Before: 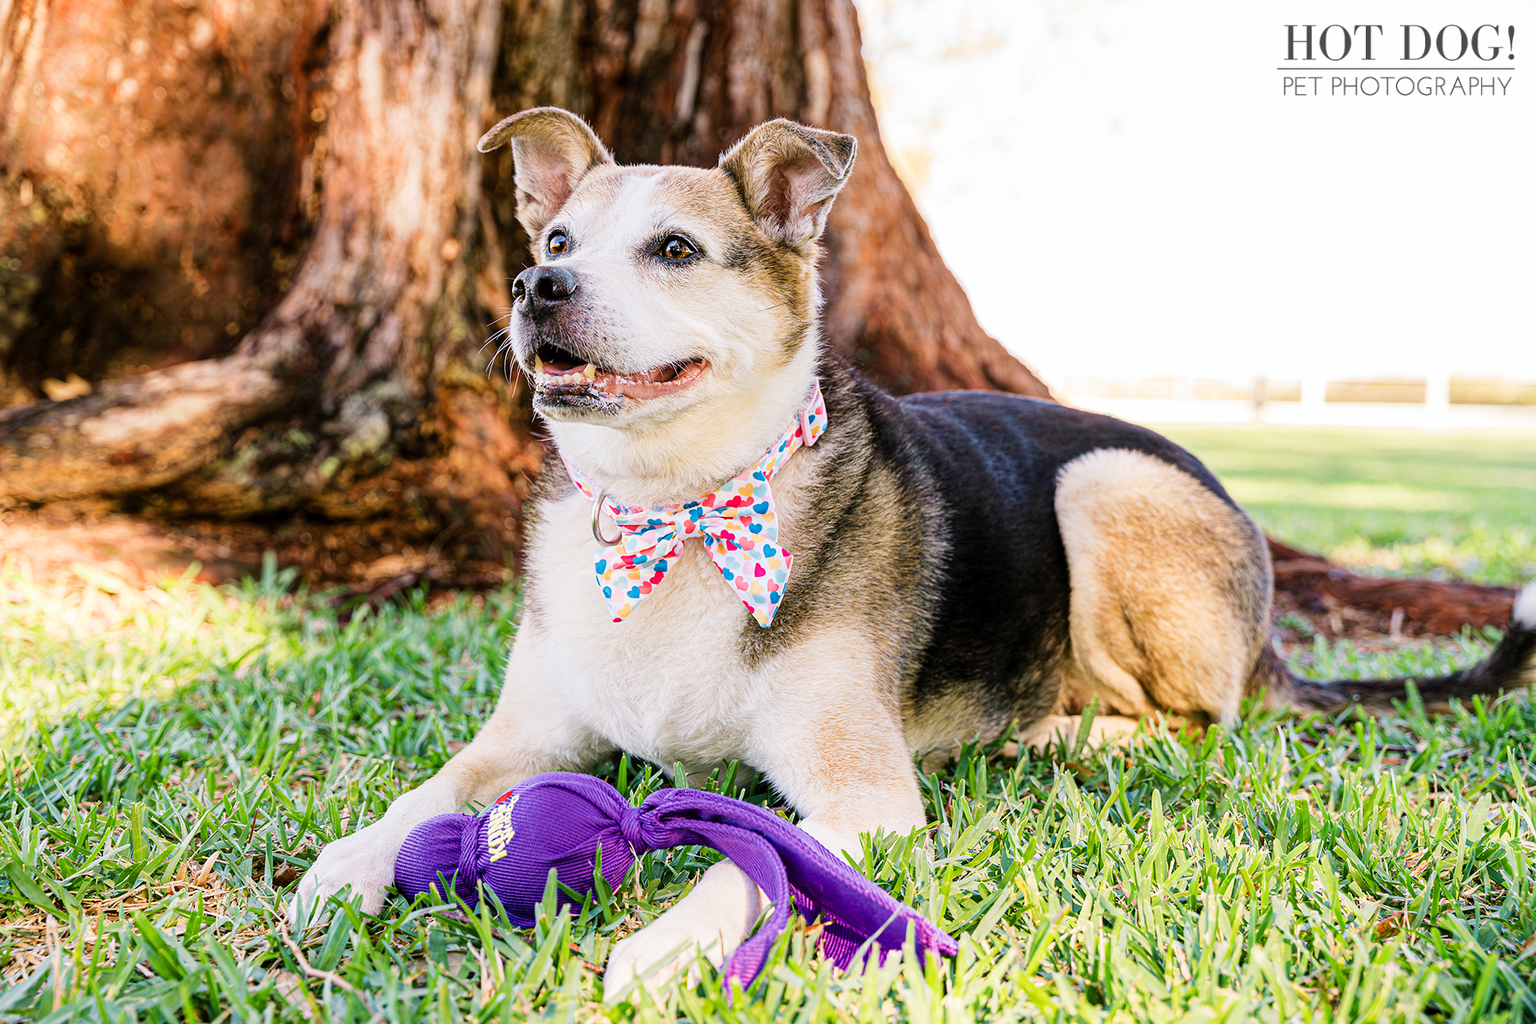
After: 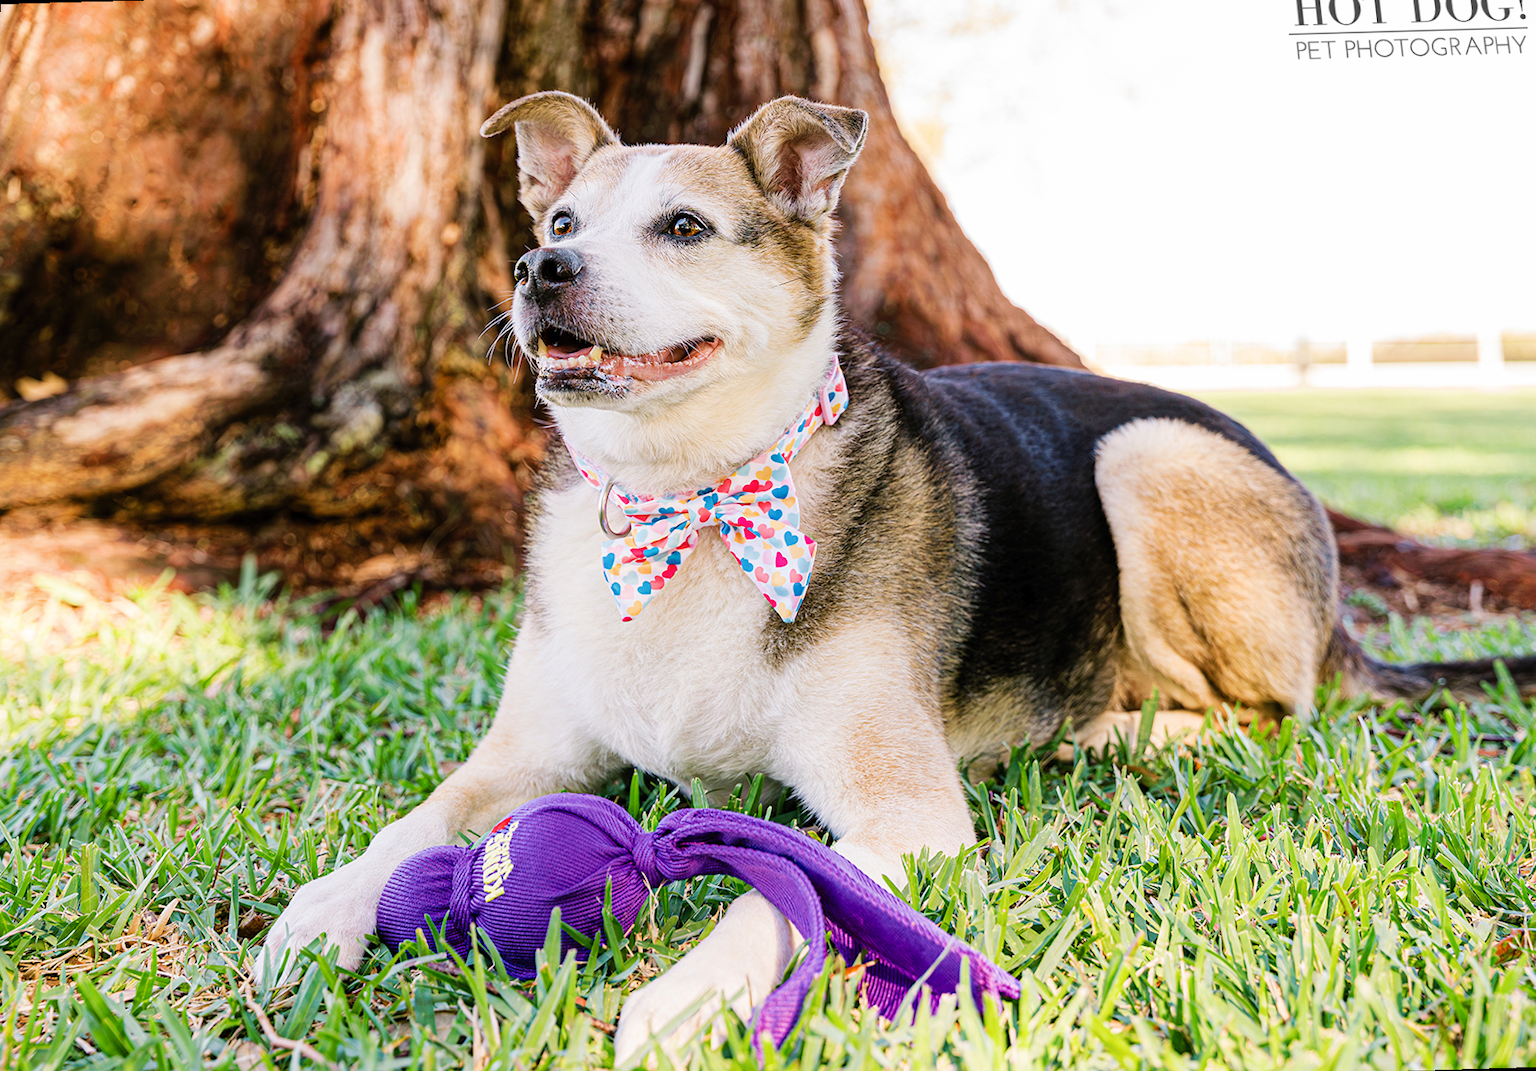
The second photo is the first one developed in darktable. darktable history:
tone curve: curves: ch0 [(0, 0) (0.003, 0.012) (0.011, 0.015) (0.025, 0.027) (0.044, 0.045) (0.069, 0.064) (0.1, 0.093) (0.136, 0.133) (0.177, 0.177) (0.224, 0.221) (0.277, 0.272) (0.335, 0.342) (0.399, 0.398) (0.468, 0.462) (0.543, 0.547) (0.623, 0.624) (0.709, 0.711) (0.801, 0.792) (0.898, 0.889) (1, 1)], preserve colors none
rotate and perspective: rotation -1.68°, lens shift (vertical) -0.146, crop left 0.049, crop right 0.912, crop top 0.032, crop bottom 0.96
